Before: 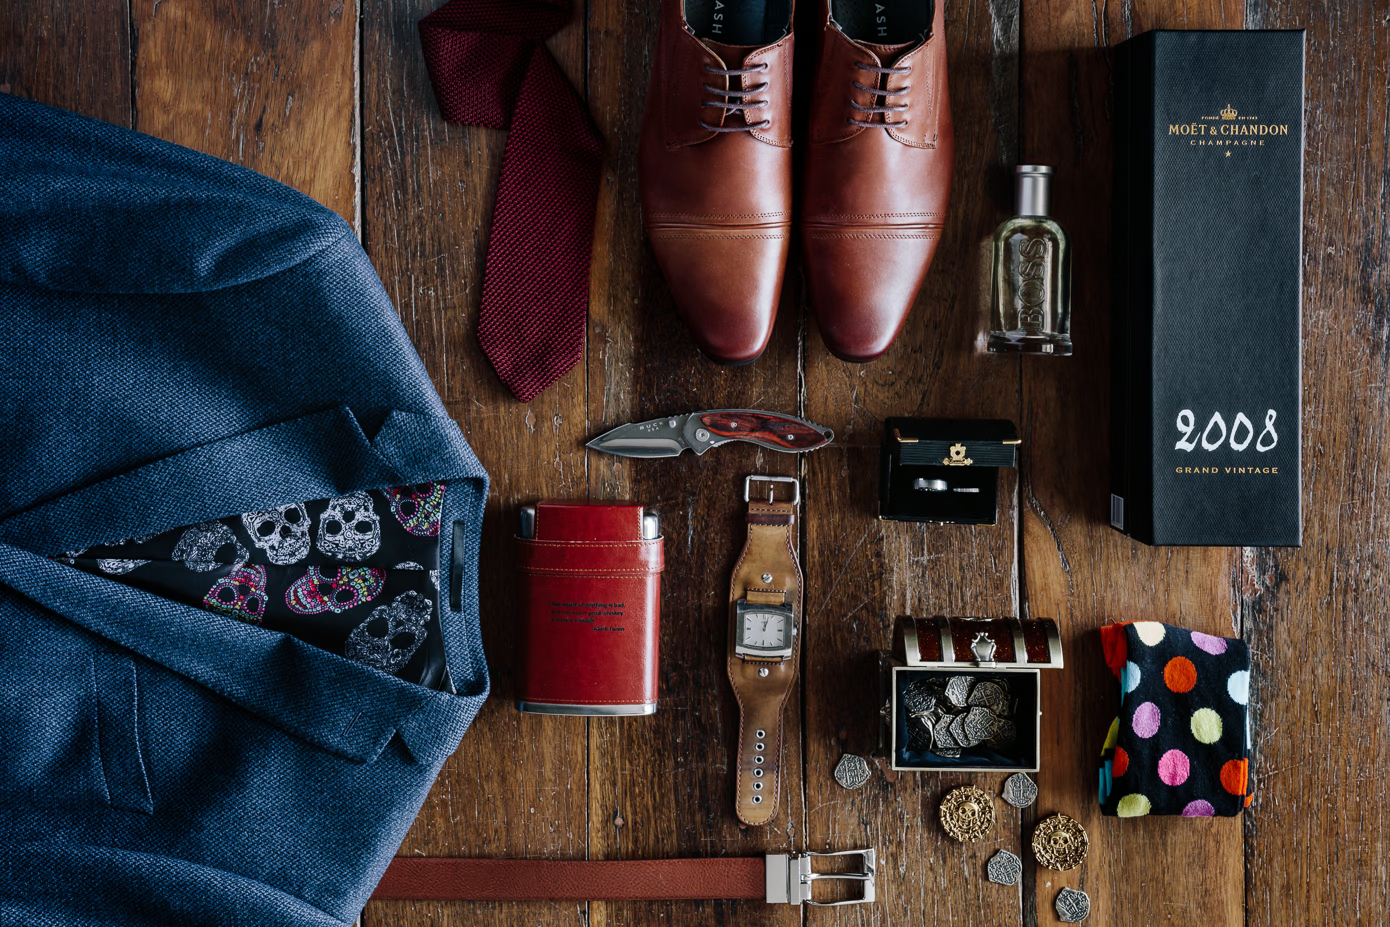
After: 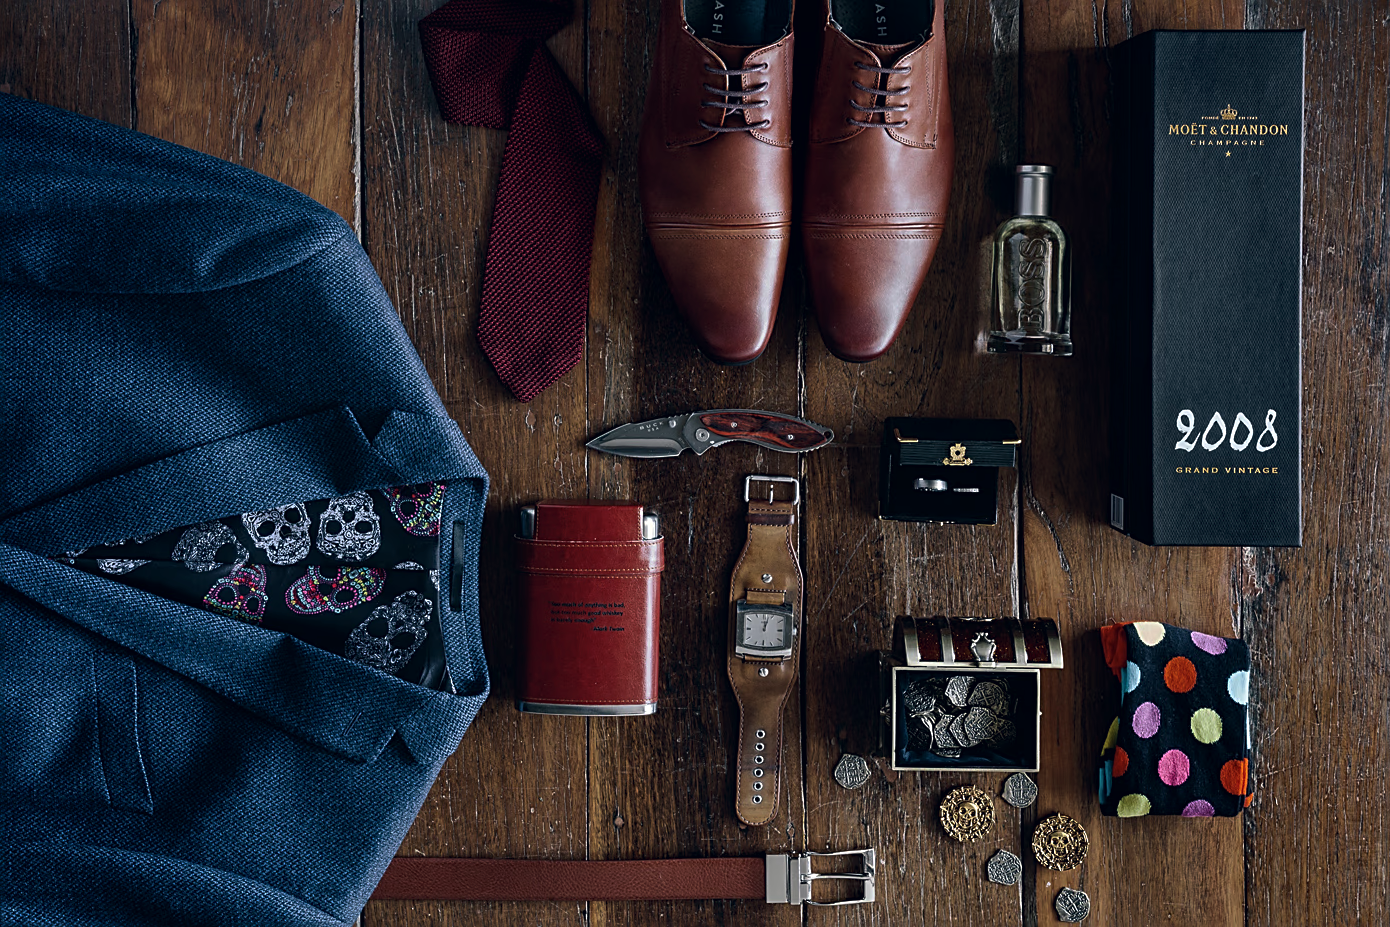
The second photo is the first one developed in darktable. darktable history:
color correction: highlights a* 0.393, highlights b* 2.73, shadows a* -1.23, shadows b* -4.75
tone curve: curves: ch0 [(0, 0) (0.797, 0.684) (1, 1)], preserve colors none
sharpen: on, module defaults
